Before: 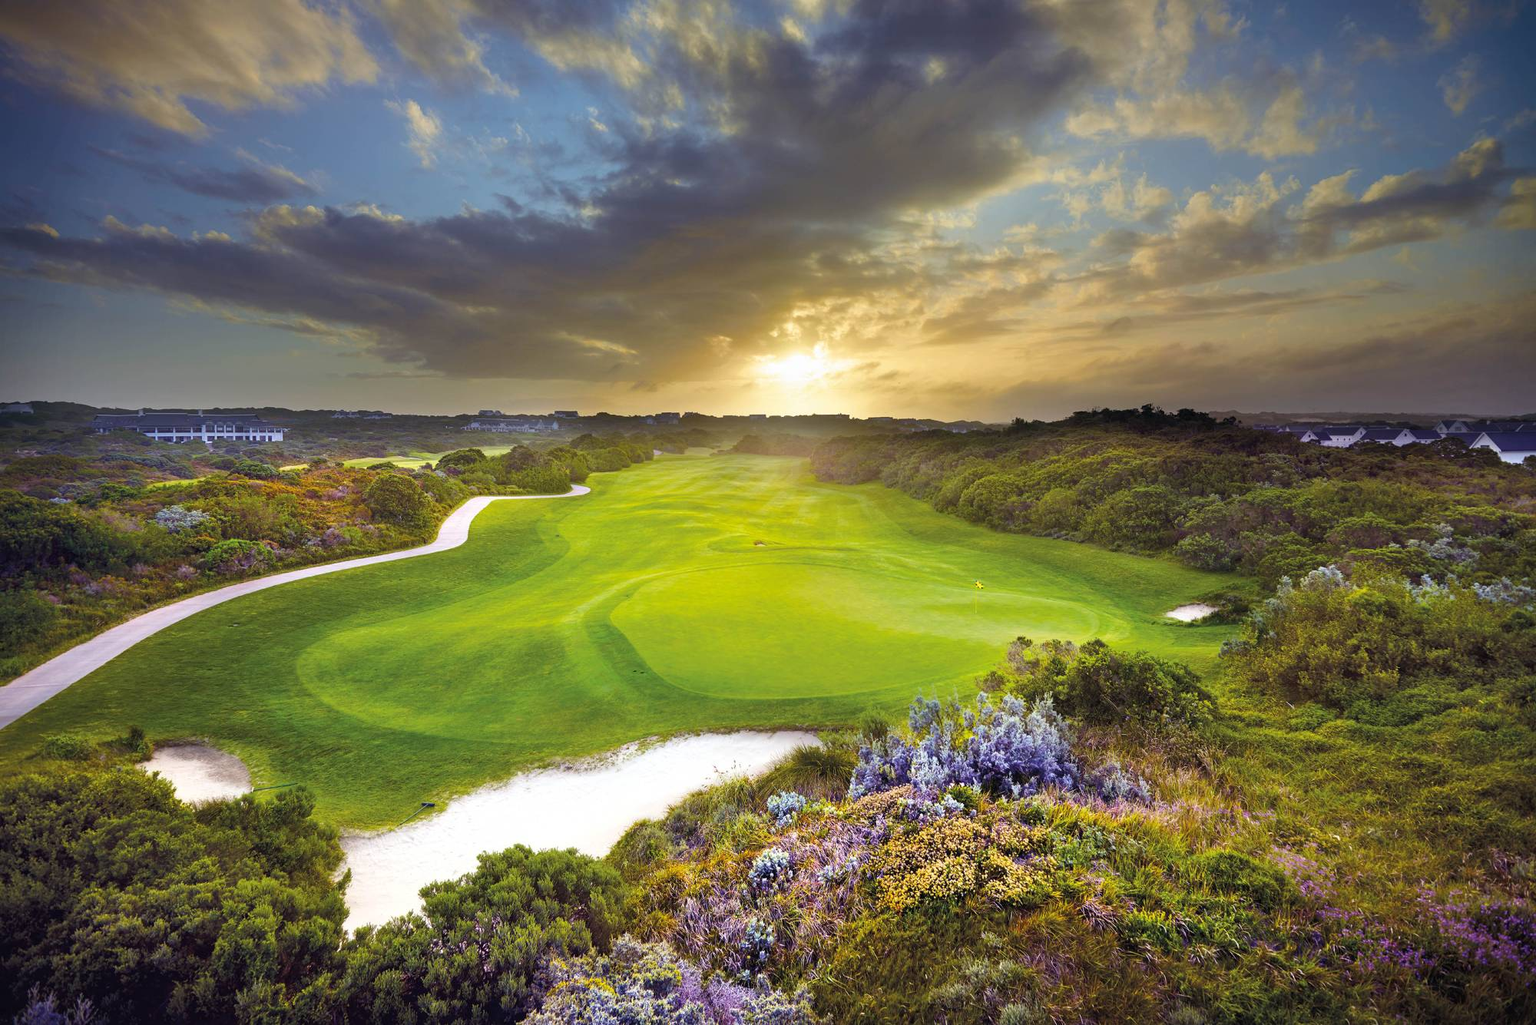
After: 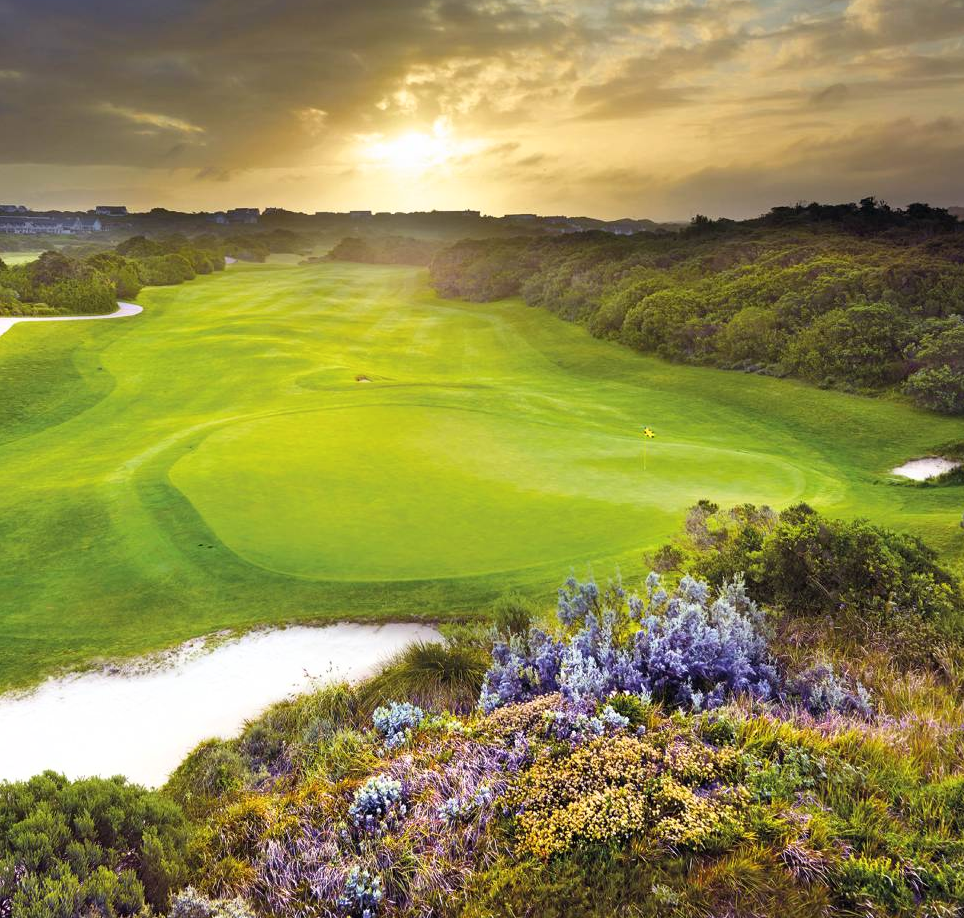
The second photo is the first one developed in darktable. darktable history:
shadows and highlights: shadows -0.373, highlights 38.78
crop: left 31.336%, top 24.694%, right 20.439%, bottom 6.475%
